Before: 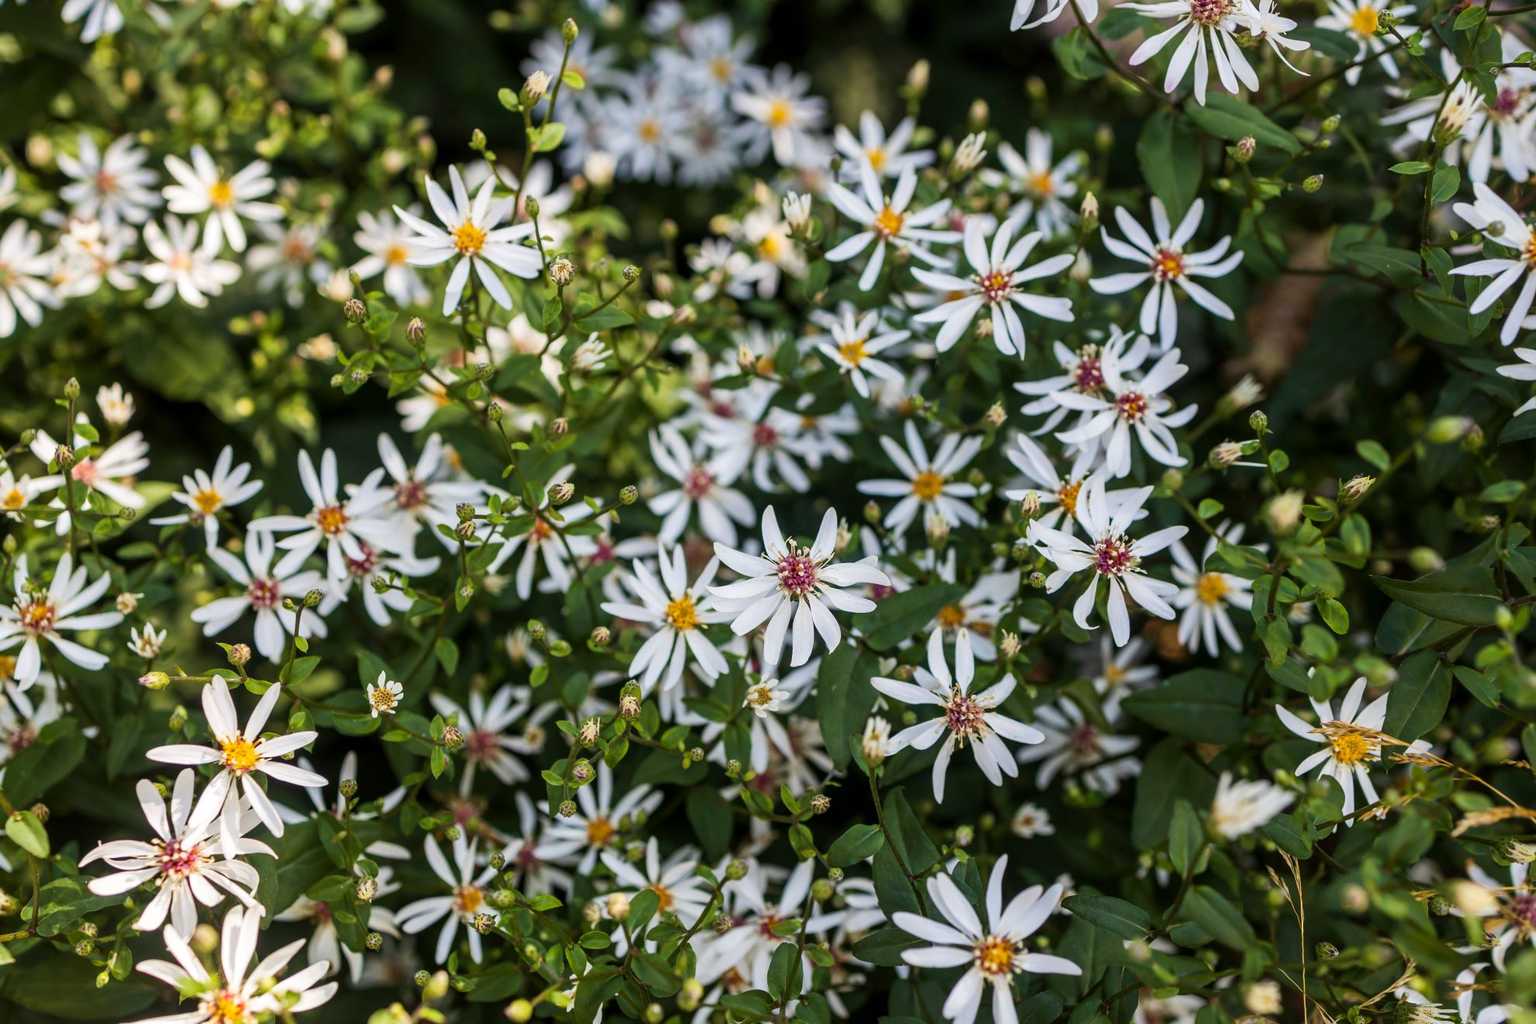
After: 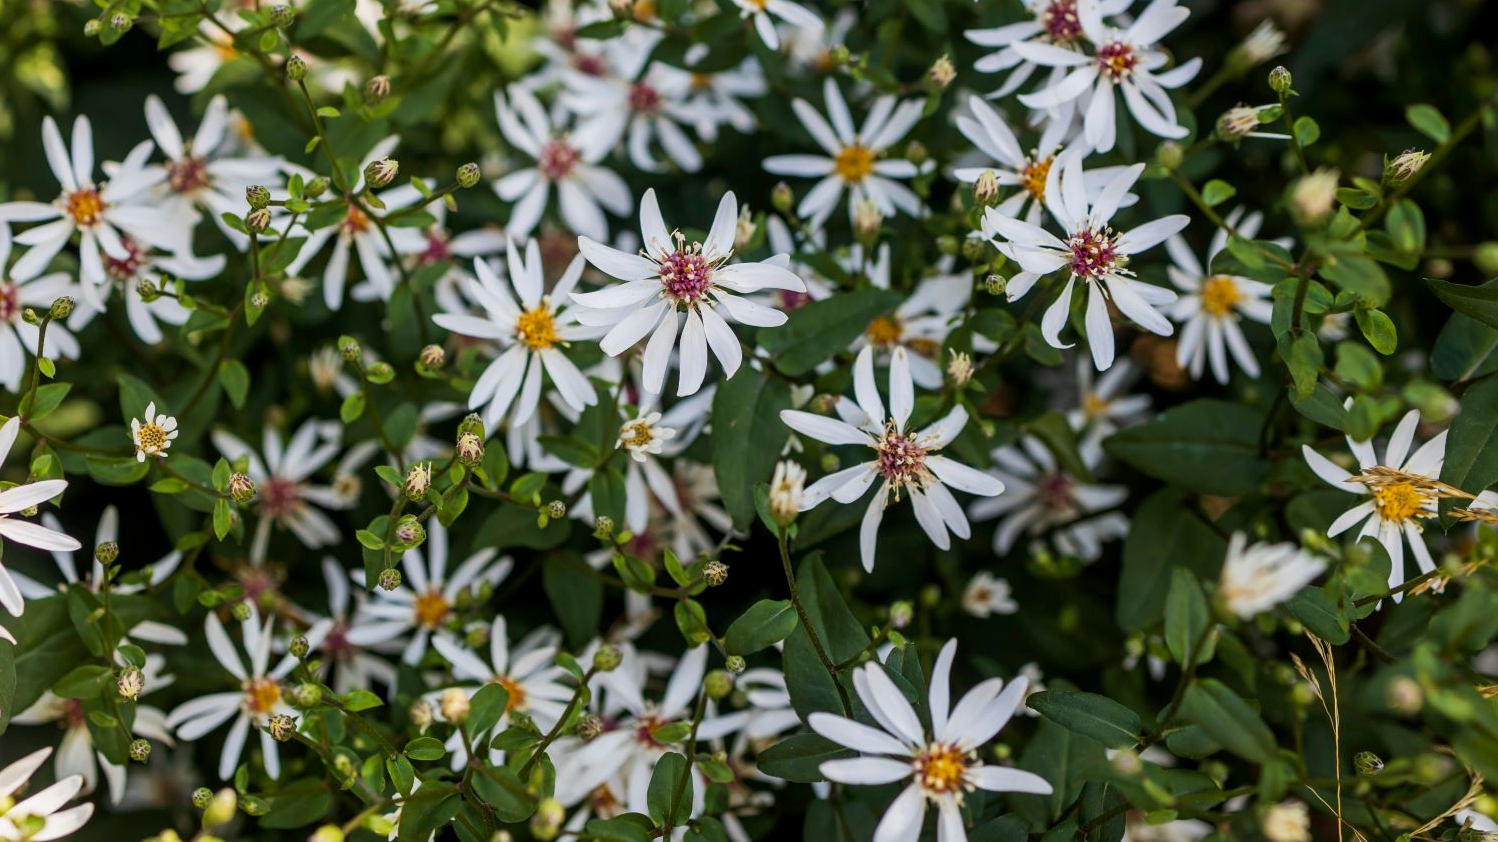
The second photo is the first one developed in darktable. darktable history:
exposure: black level correction 0.002, exposure -0.1 EV, compensate highlight preservation false
crop and rotate: left 17.299%, top 35.115%, right 7.015%, bottom 1.024%
